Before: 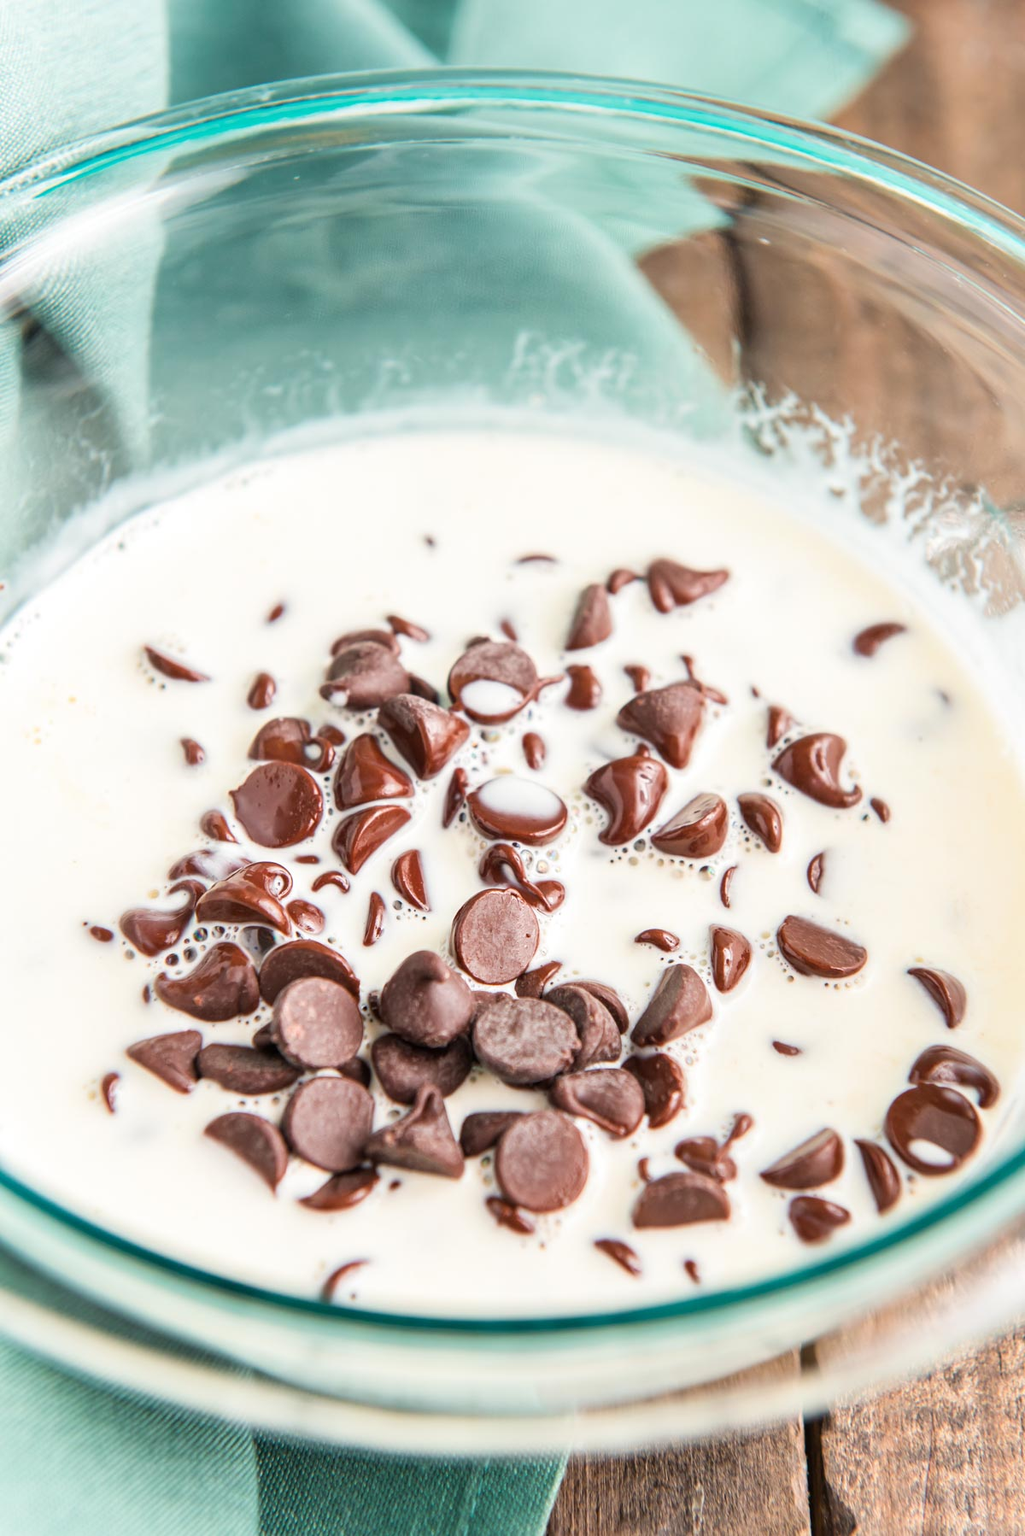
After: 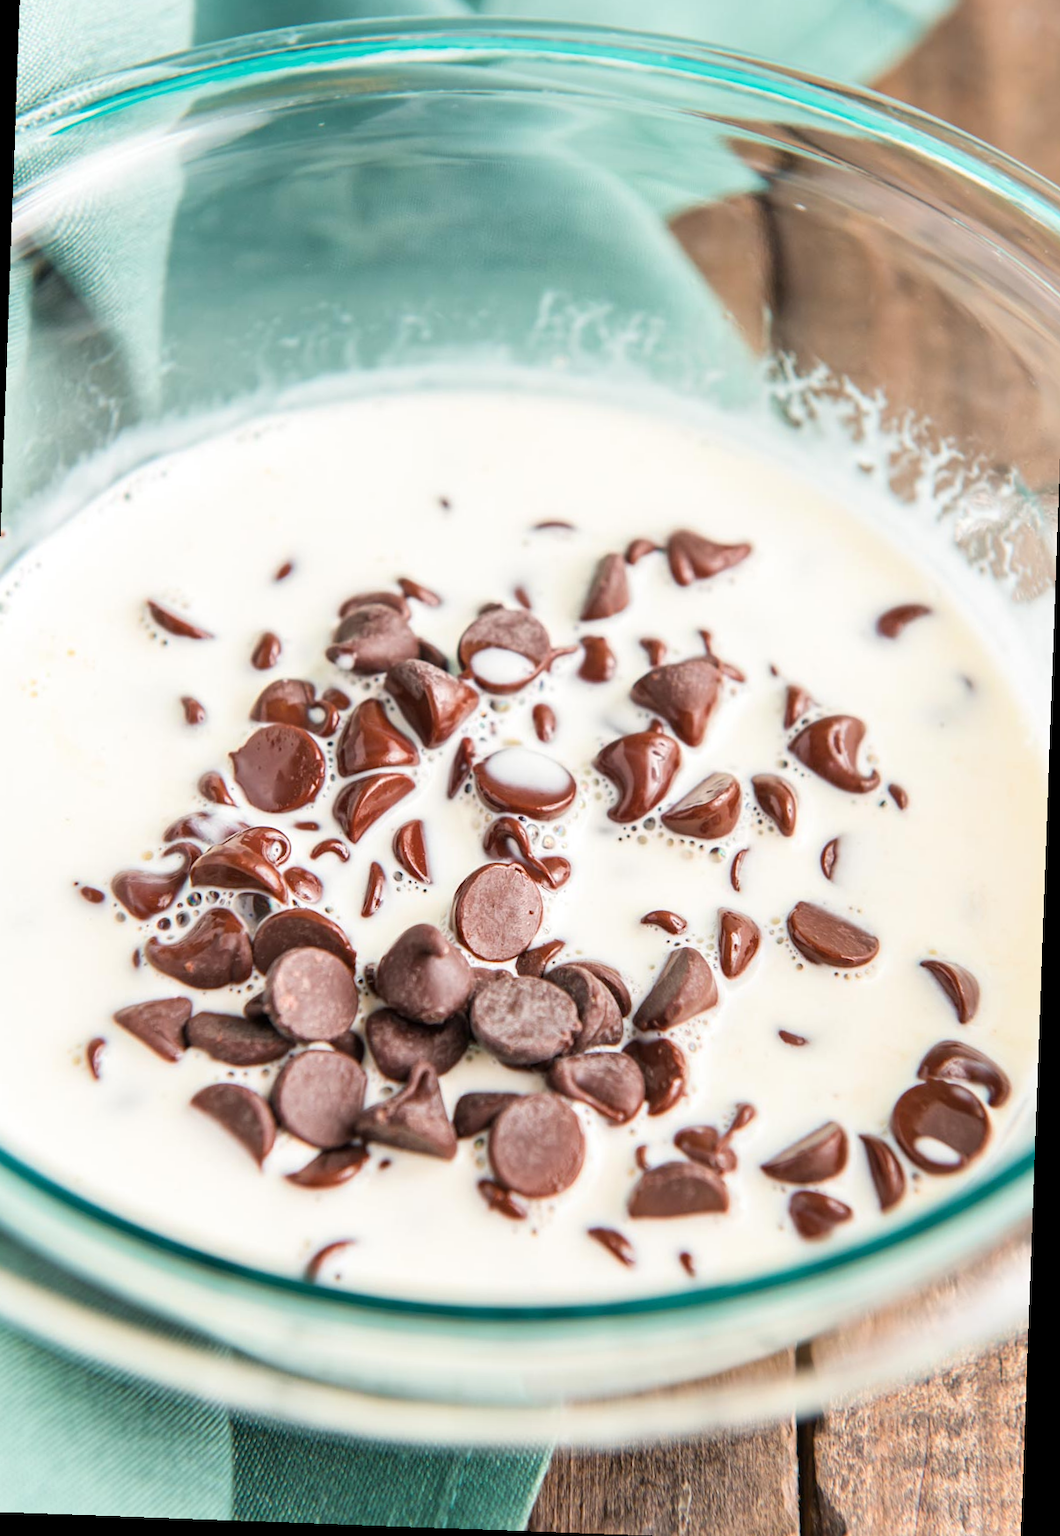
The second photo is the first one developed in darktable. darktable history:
crop and rotate: angle -2.08°, left 3.142%, top 4.343%, right 1.433%, bottom 0.693%
